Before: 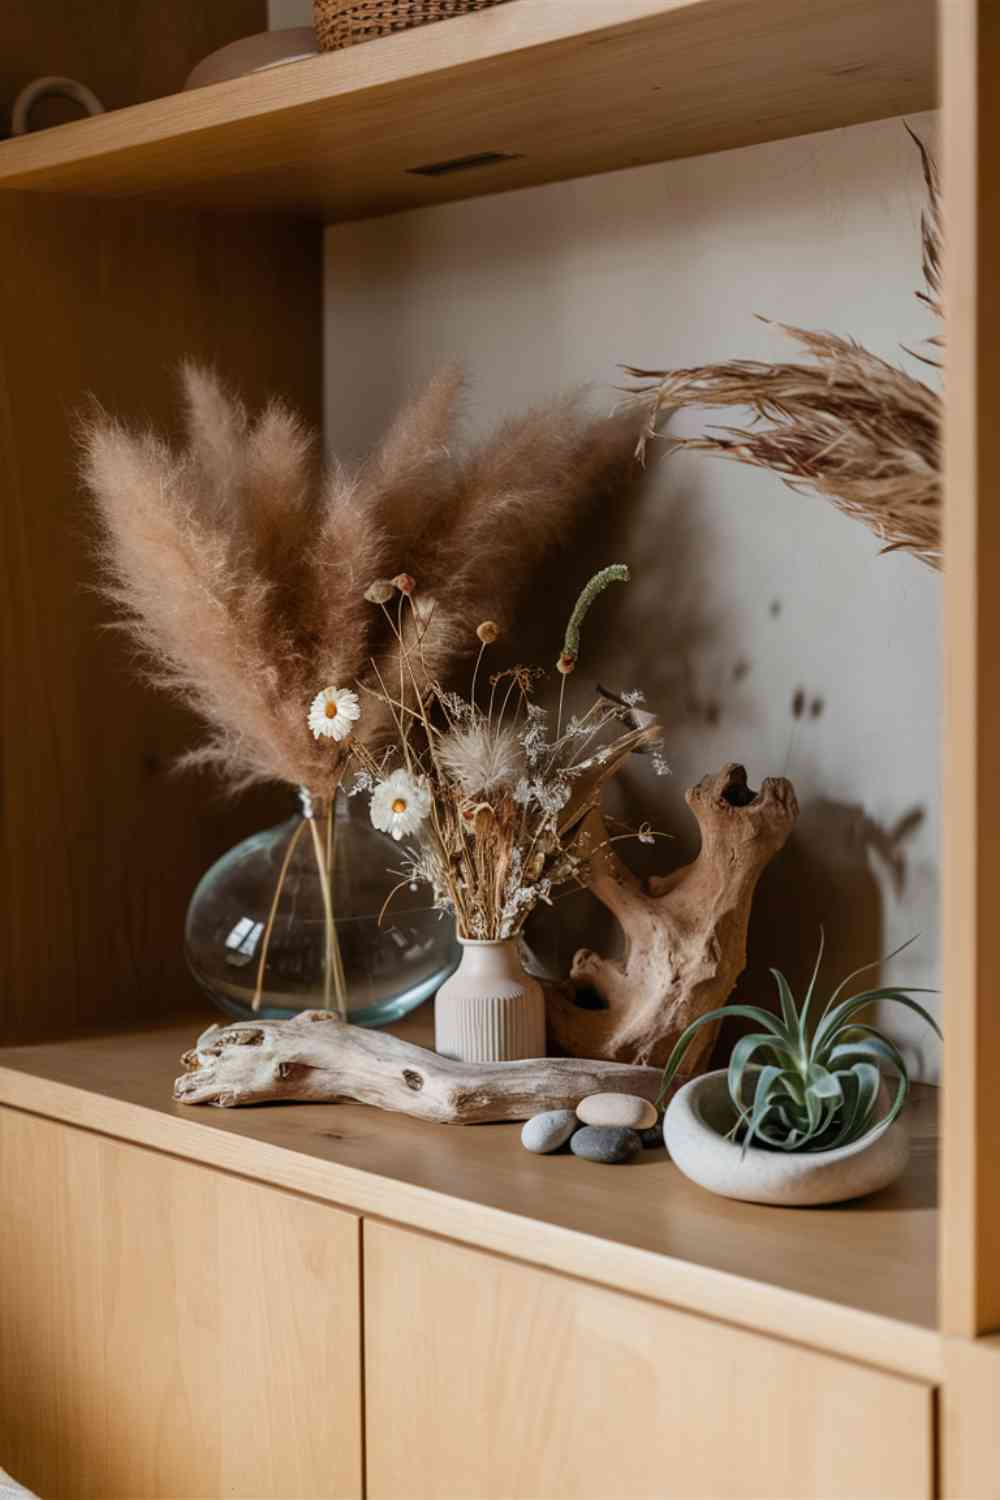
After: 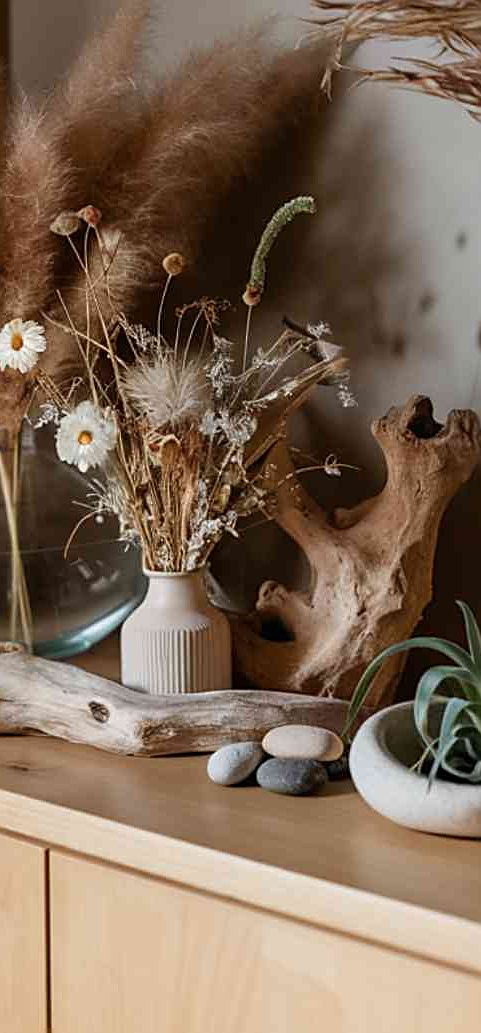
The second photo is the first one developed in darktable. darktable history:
sharpen: on, module defaults
crop: left 31.418%, top 24.545%, right 20.39%, bottom 6.584%
